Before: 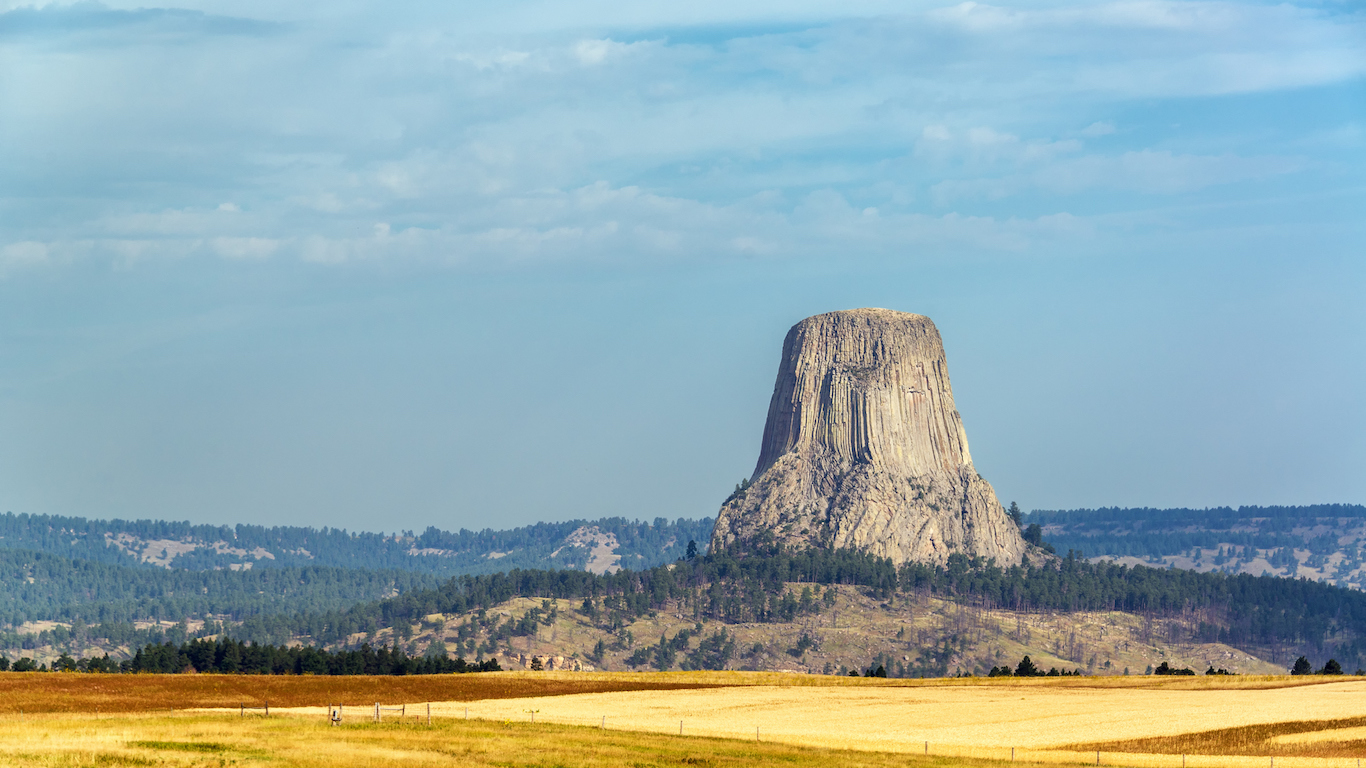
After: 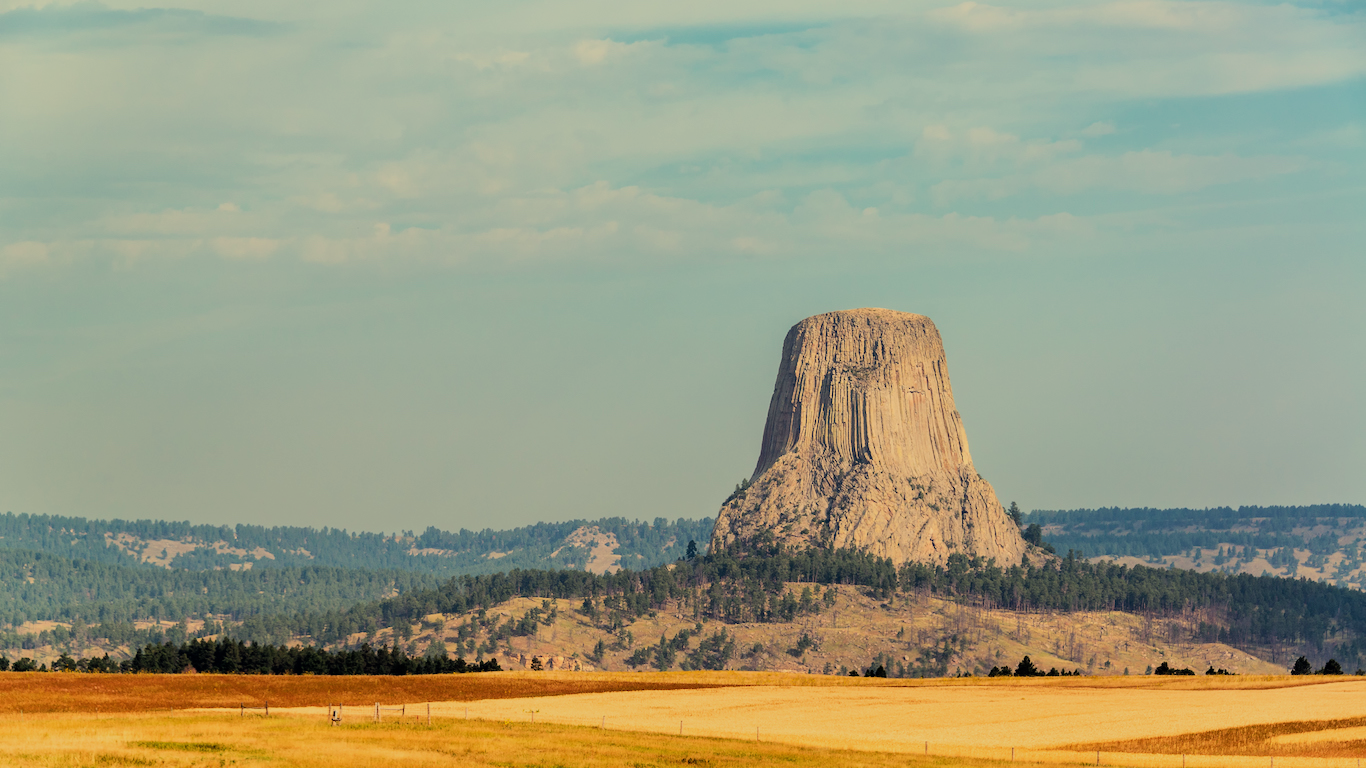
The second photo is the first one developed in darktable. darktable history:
filmic rgb: black relative exposure -7.15 EV, white relative exposure 5.36 EV, hardness 3.02, color science v6 (2022)
white balance: red 1.138, green 0.996, blue 0.812
